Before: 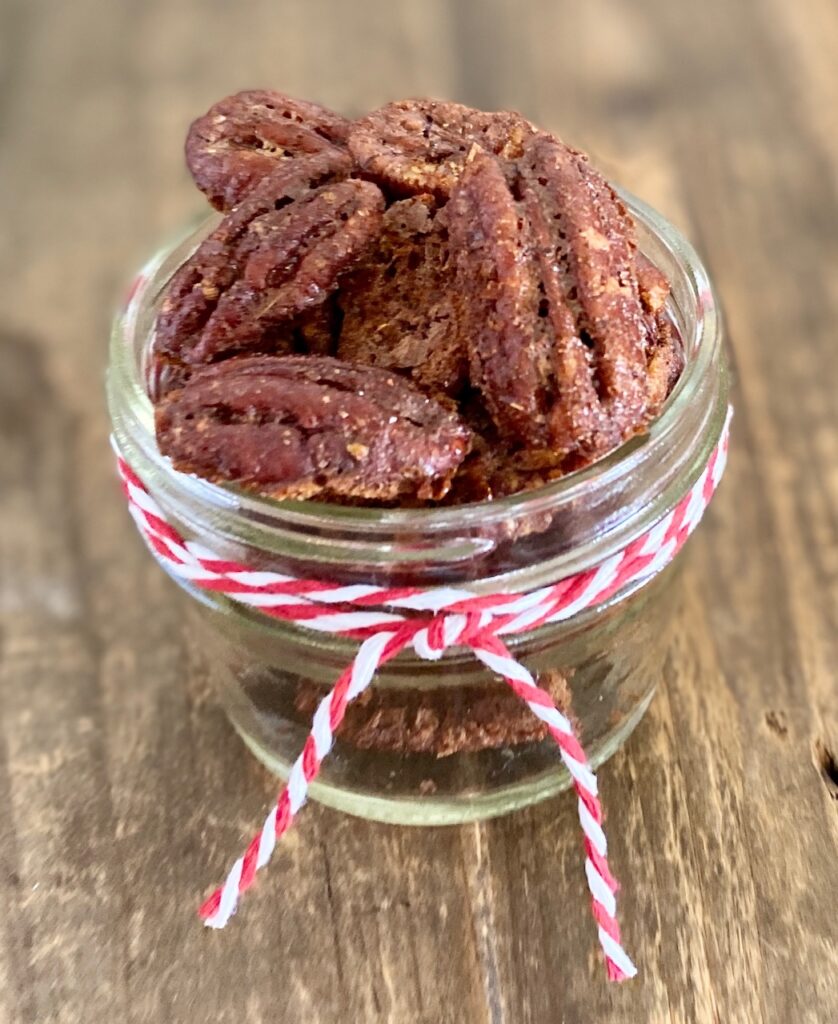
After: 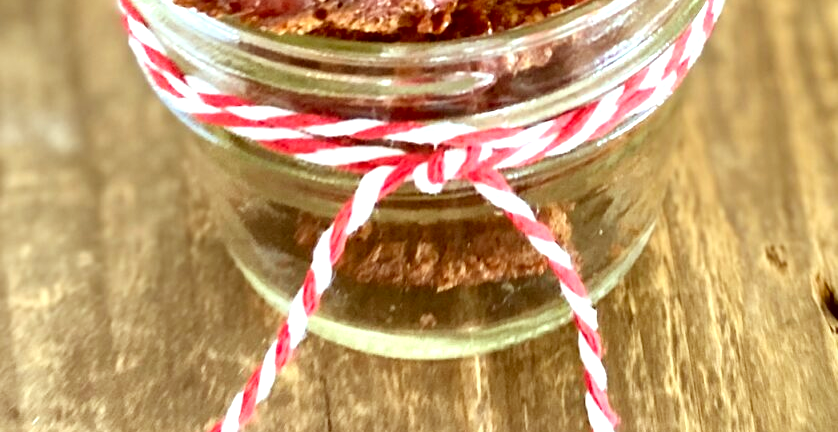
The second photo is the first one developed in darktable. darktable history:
exposure: exposure 0.605 EV, compensate highlight preservation false
vignetting: brightness -0.22, saturation 0.14, center (-0.118, -0.006)
color correction: highlights a* -6.1, highlights b* 9.2, shadows a* 10.33, shadows b* 23.44
crop: top 45.536%, bottom 12.213%
